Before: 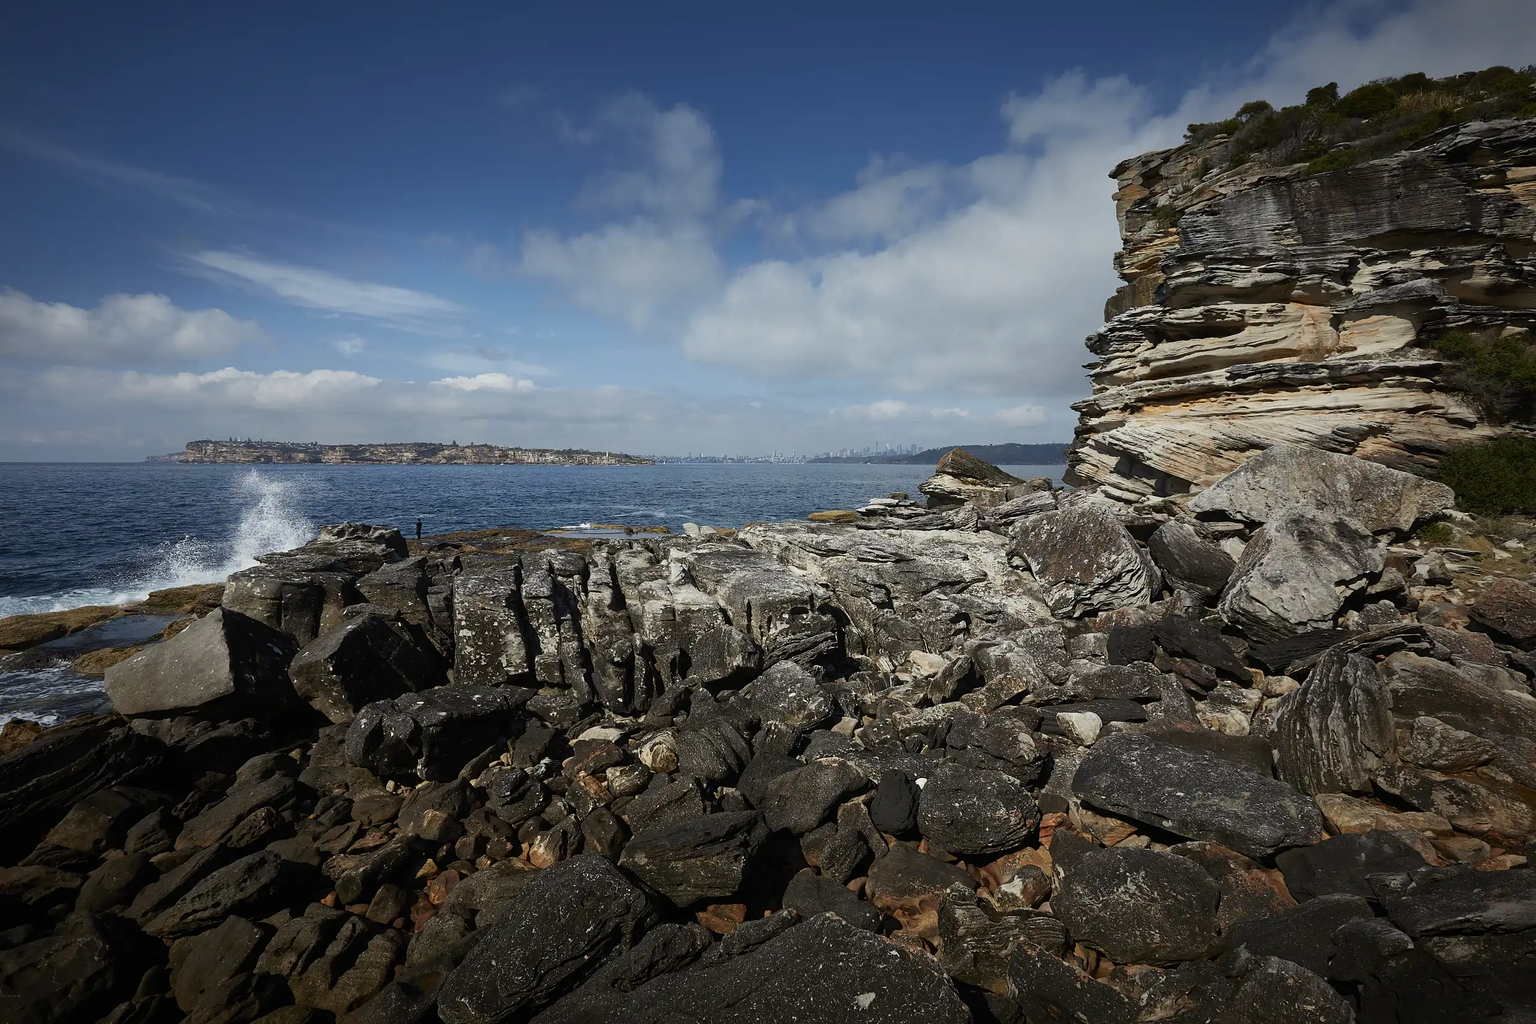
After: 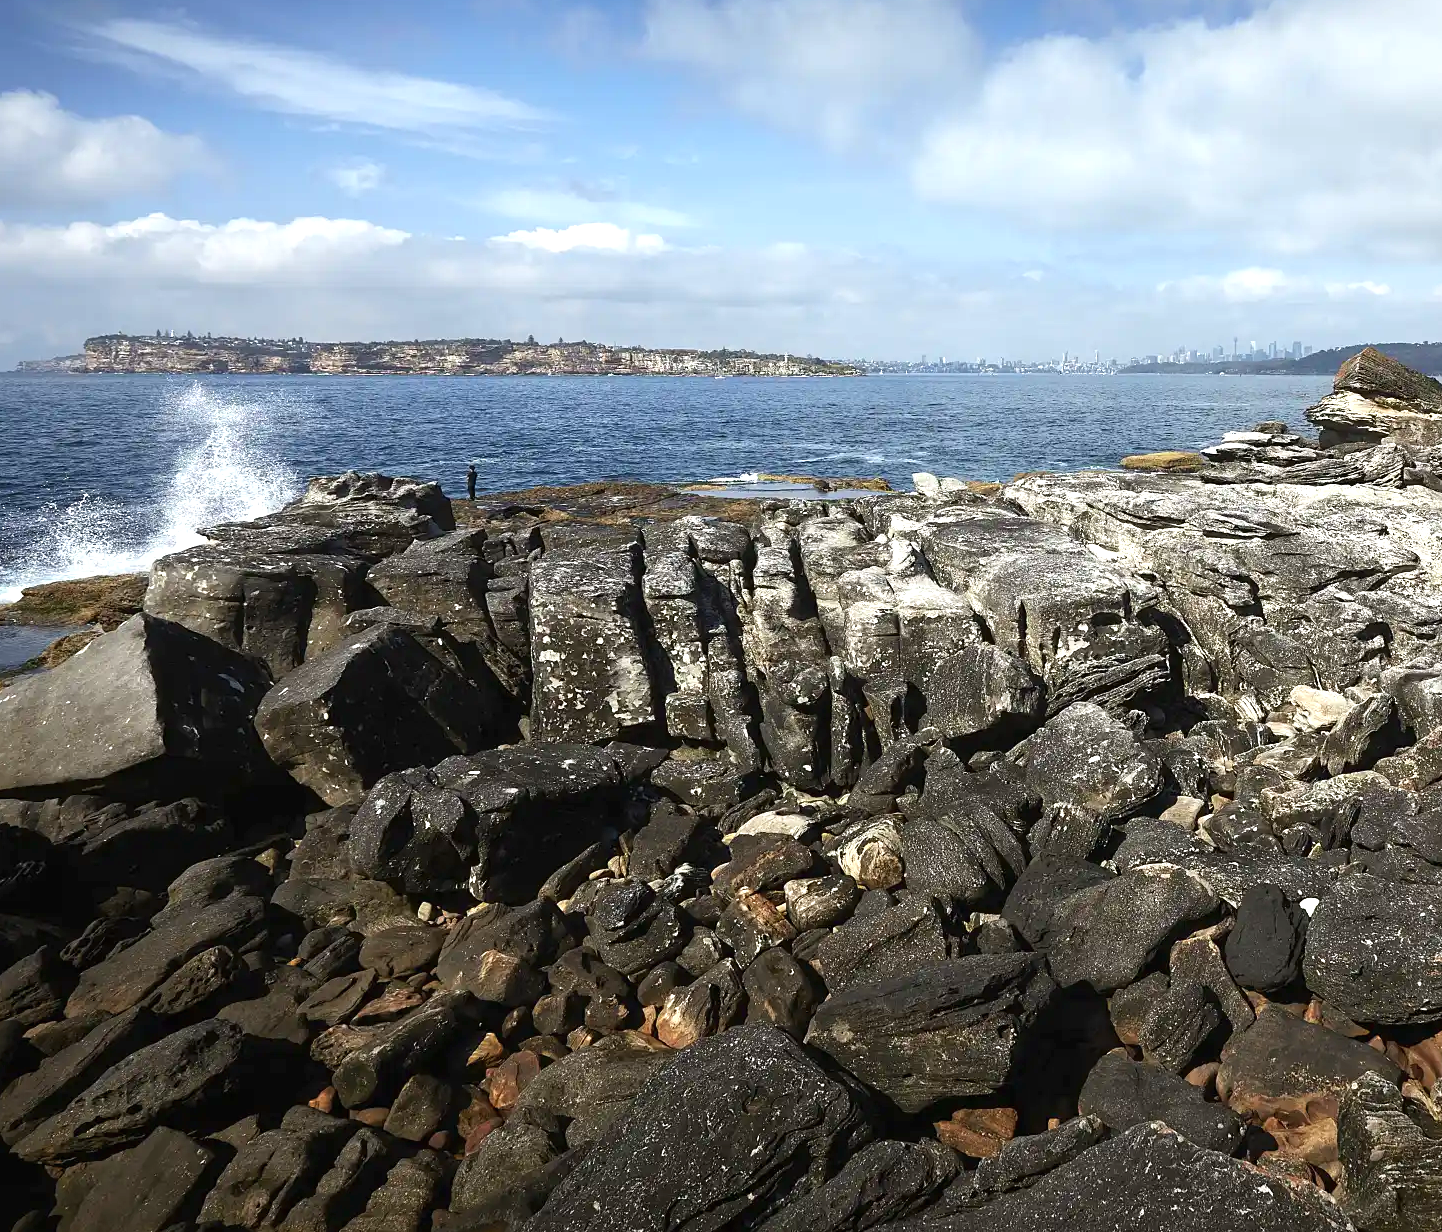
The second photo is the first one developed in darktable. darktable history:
exposure: black level correction 0, exposure 1 EV, compensate exposure bias true, compensate highlight preservation false
crop: left 8.84%, top 23.399%, right 34.83%, bottom 4.404%
